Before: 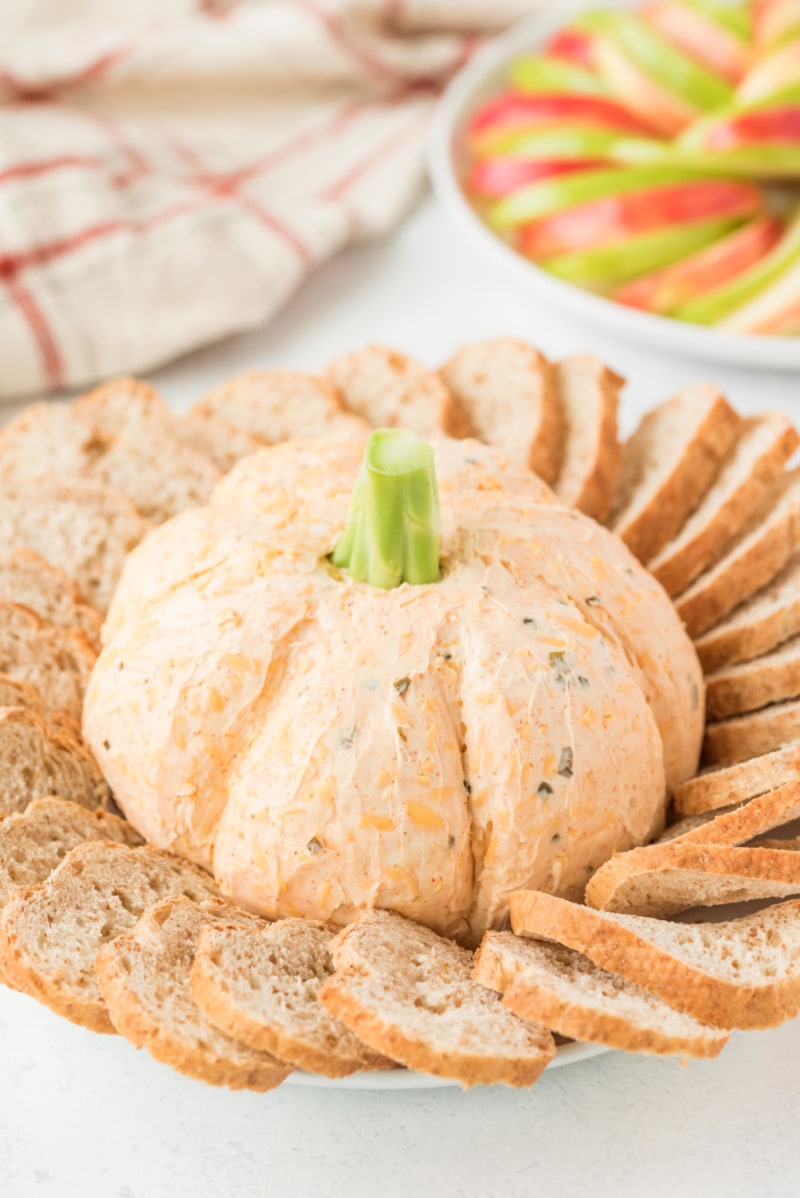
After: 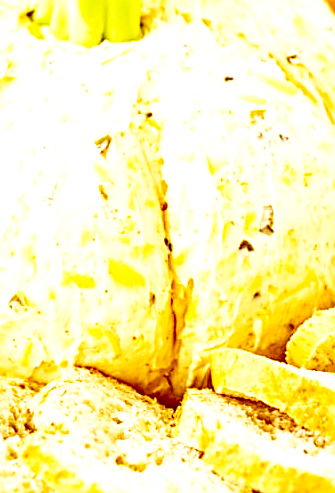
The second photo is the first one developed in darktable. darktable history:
contrast brightness saturation: contrast 0.093, brightness -0.581, saturation 0.173
crop: left 37.437%, top 45.307%, right 20.619%, bottom 13.52%
contrast equalizer: y [[0.5, 0.5, 0.5, 0.512, 0.552, 0.62], [0.5 ×6], [0.5 ×4, 0.504, 0.553], [0 ×6], [0 ×6]], mix 0.306
exposure: exposure 0.737 EV, compensate exposure bias true, compensate highlight preservation false
sharpen: radius 2.626, amount 0.685
base curve: curves: ch0 [(0, 0) (0.008, 0.007) (0.022, 0.029) (0.048, 0.089) (0.092, 0.197) (0.191, 0.399) (0.275, 0.534) (0.357, 0.65) (0.477, 0.78) (0.542, 0.833) (0.799, 0.973) (1, 1)], preserve colors none
color balance rgb: power › luminance 9.991%, power › chroma 2.818%, power › hue 59.63°, perceptual saturation grading › global saturation 29.822%, contrast 5.611%
